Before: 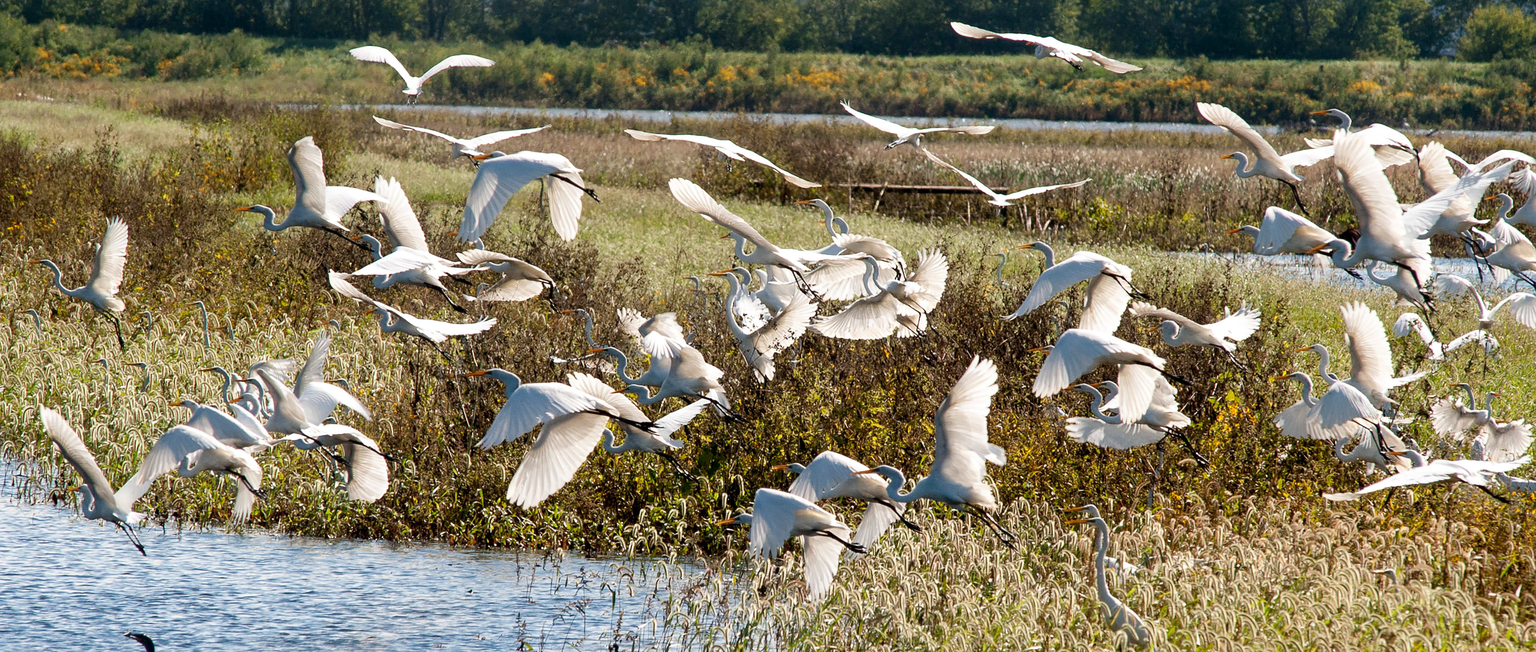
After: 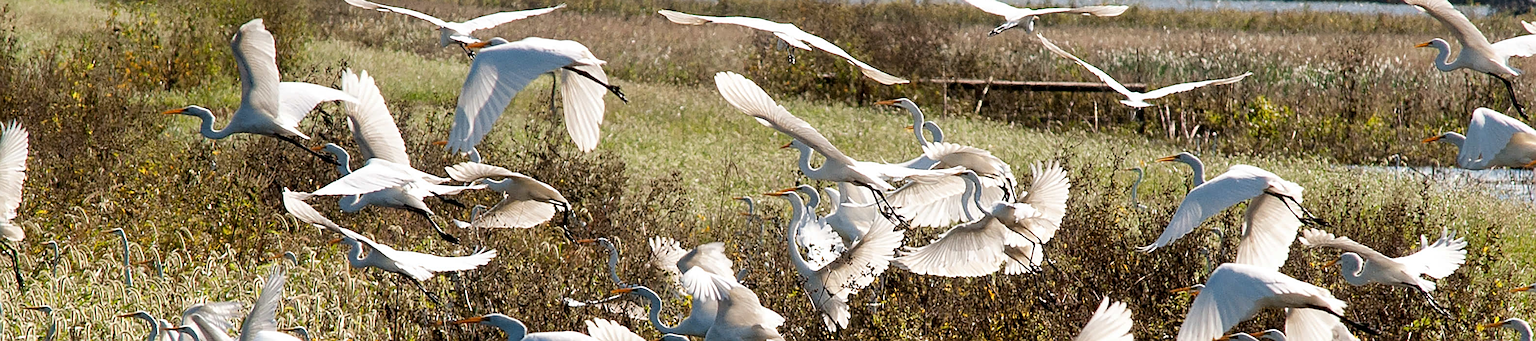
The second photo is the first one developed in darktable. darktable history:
crop: left 6.92%, top 18.694%, right 14.316%, bottom 40.074%
sharpen: on, module defaults
